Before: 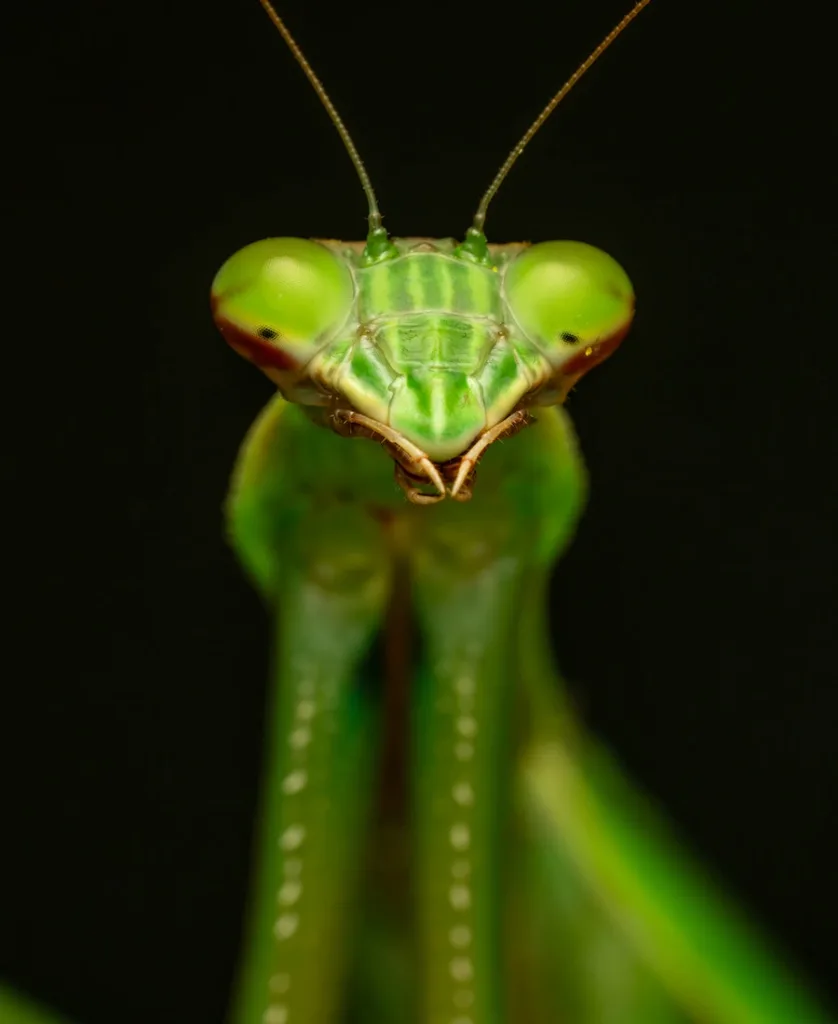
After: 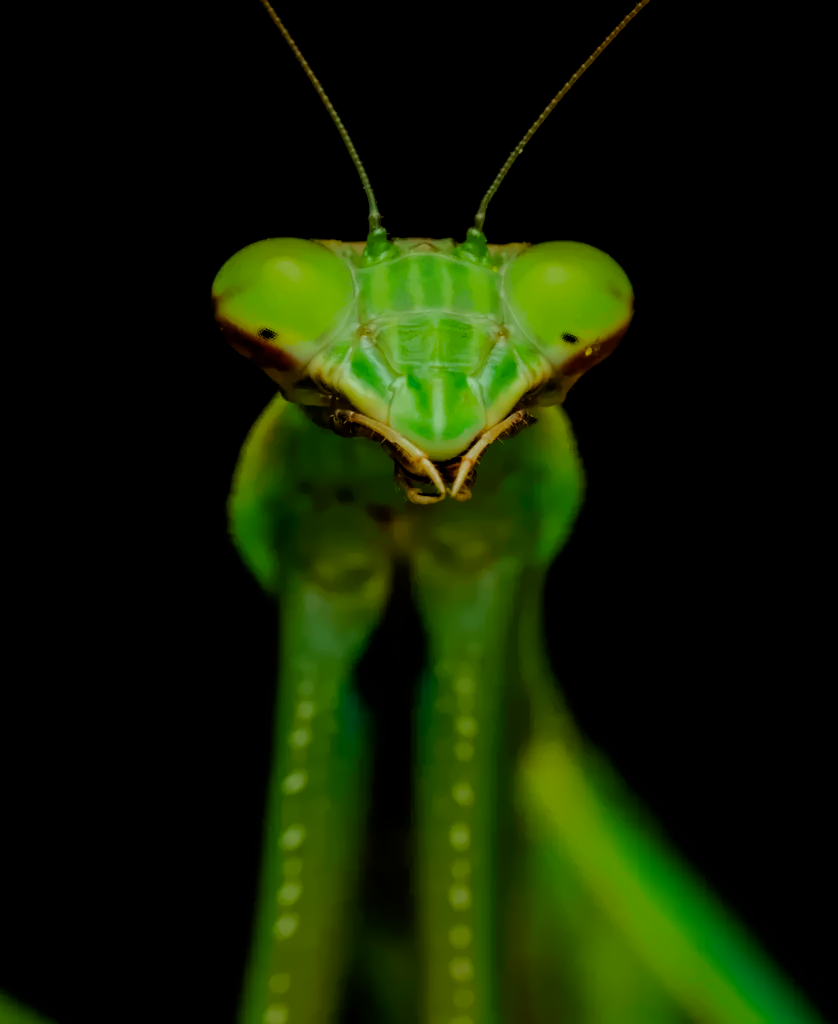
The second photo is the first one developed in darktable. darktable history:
color calibration: illuminant Planckian (black body), x 0.375, y 0.373, temperature 4117 K
filmic rgb: black relative exposure -4.14 EV, white relative exposure 5.1 EV, hardness 2.11, contrast 1.165
denoise (profiled): preserve shadows 1.35, scattering 0.011, a [-1, 0, 0], compensate highlight preservation false
color zones: curves: ch0 [(0.25, 0.5) (0.423, 0.5) (0.443, 0.5) (0.521, 0.756) (0.568, 0.5) (0.576, 0.5) (0.75, 0.5)]; ch1 [(0.25, 0.5) (0.423, 0.5) (0.443, 0.5) (0.539, 0.873) (0.624, 0.565) (0.631, 0.5) (0.75, 0.5)]
tone curve: curves: ch0 [(0, 0) (0.48, 0.431) (0.7, 0.609) (0.864, 0.854) (1, 1)]
color balance rgb: linear chroma grading › global chroma 9.31%, global vibrance 41.49%
velvia: on, module defaults
